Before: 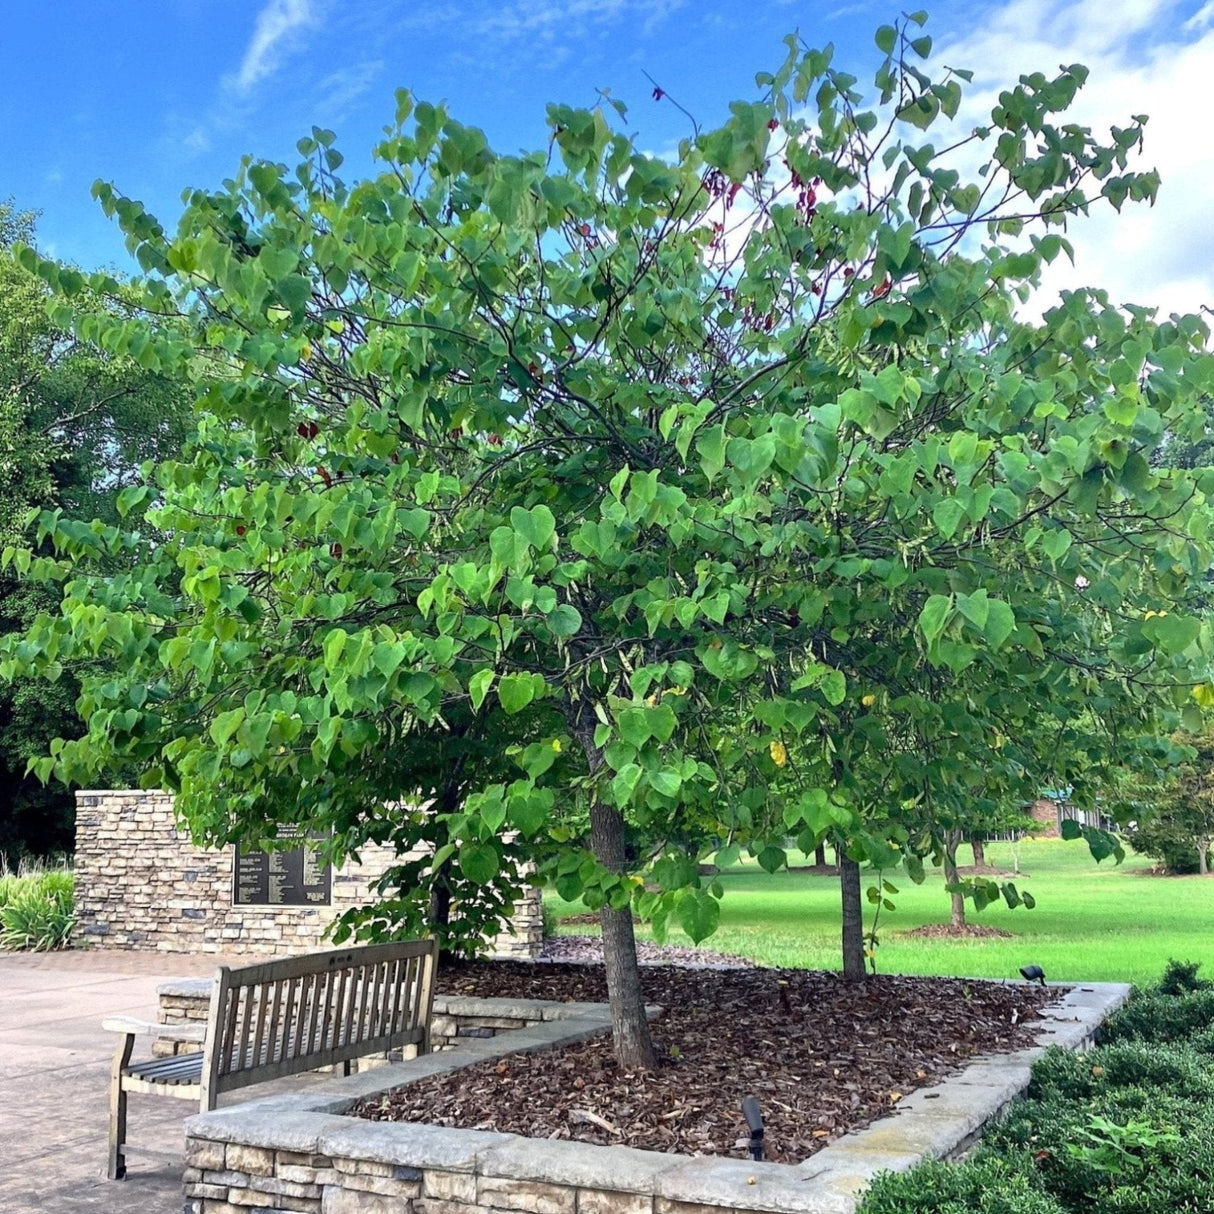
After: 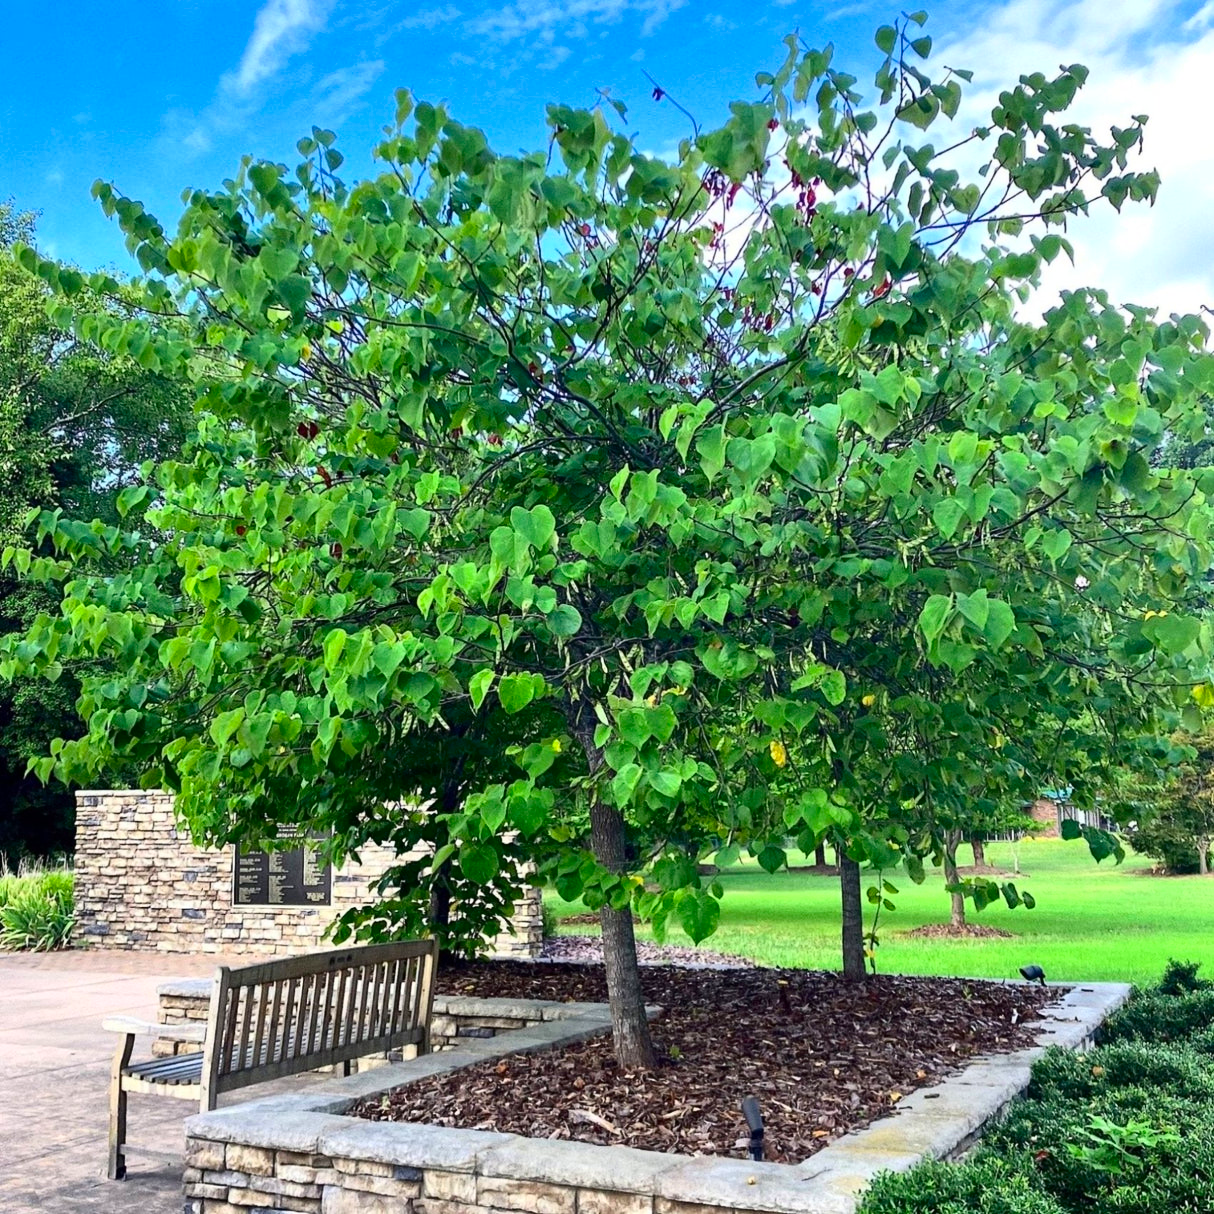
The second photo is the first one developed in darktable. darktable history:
contrast brightness saturation: contrast 0.175, saturation 0.3
